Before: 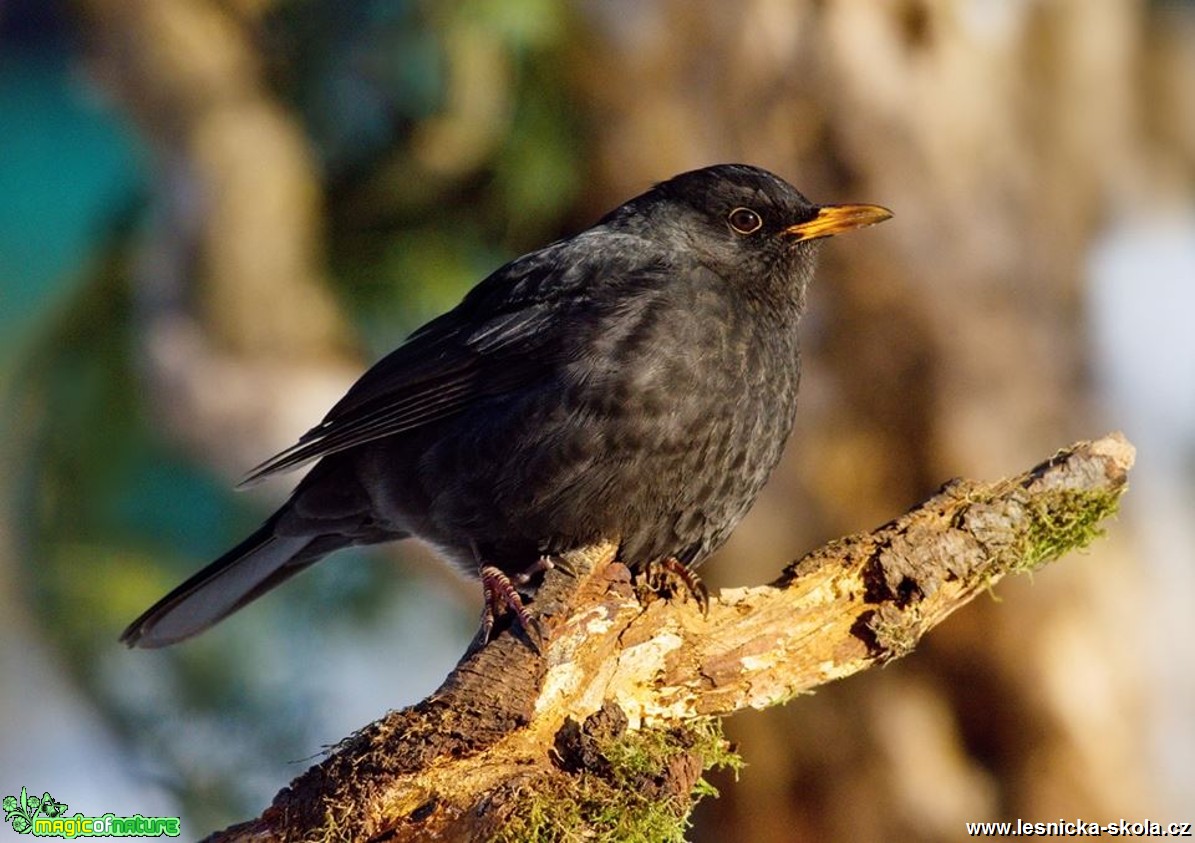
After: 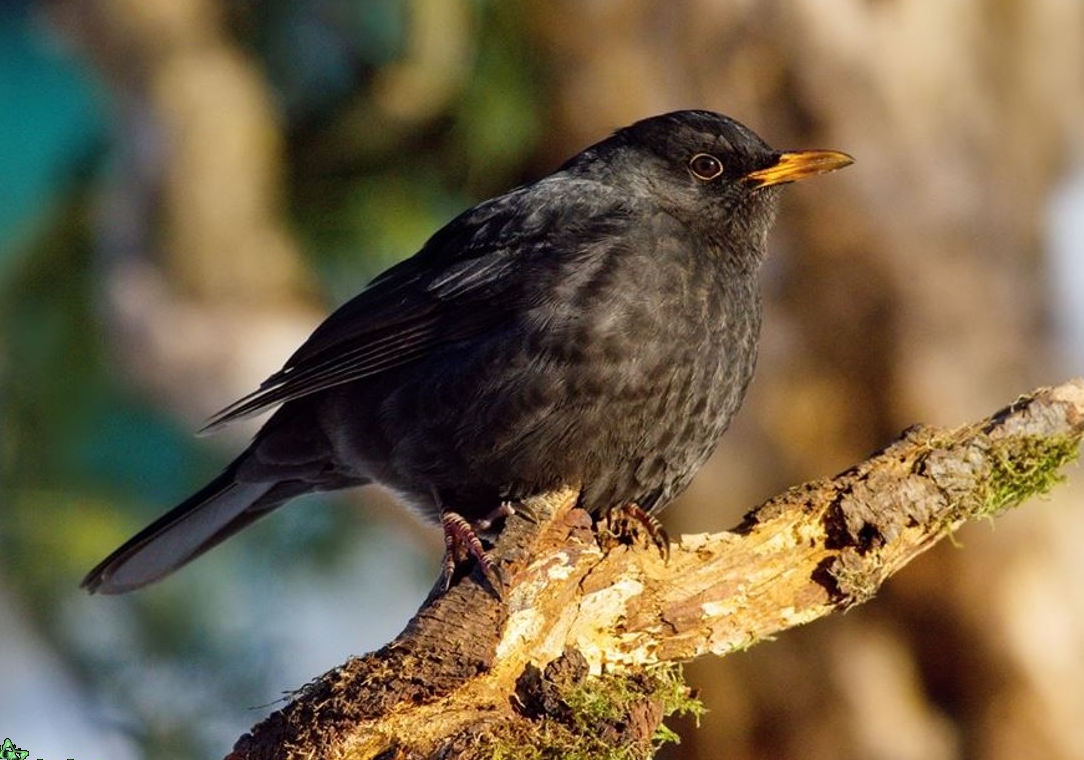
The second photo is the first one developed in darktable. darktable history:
crop: left 3.312%, top 6.523%, right 5.939%, bottom 3.211%
